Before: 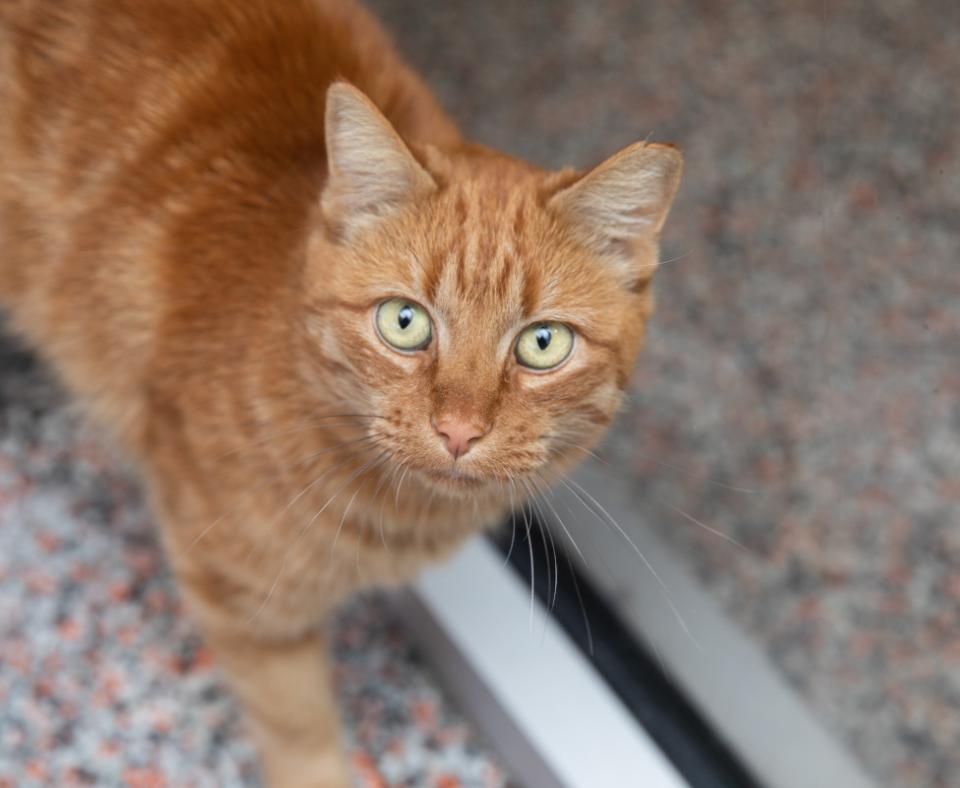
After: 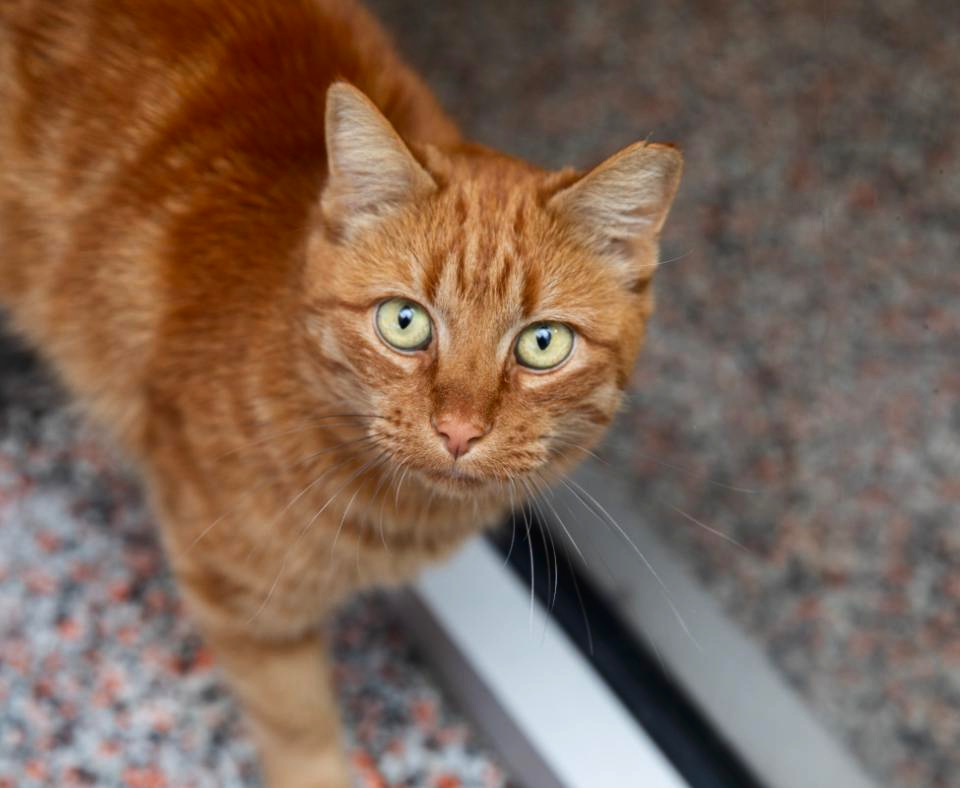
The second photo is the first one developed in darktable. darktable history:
color calibration: illuminant same as pipeline (D50), adaptation none (bypass), x 0.331, y 0.333, temperature 5023.24 K
contrast brightness saturation: contrast 0.117, brightness -0.118, saturation 0.198
